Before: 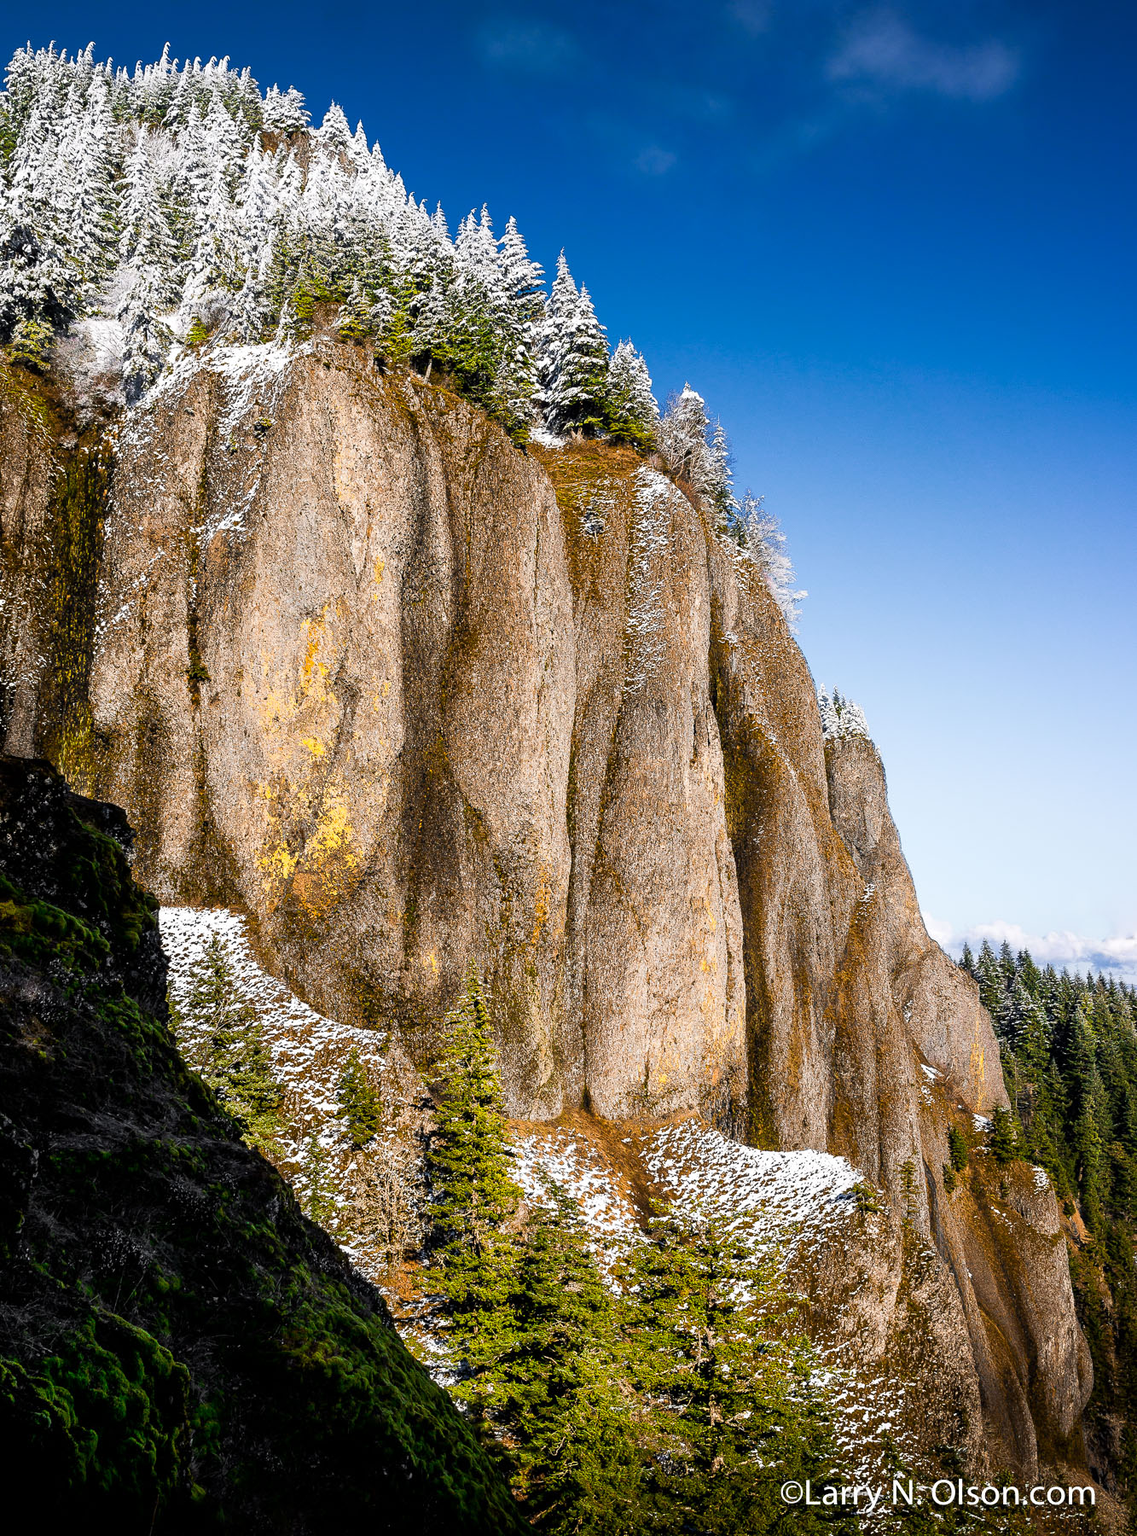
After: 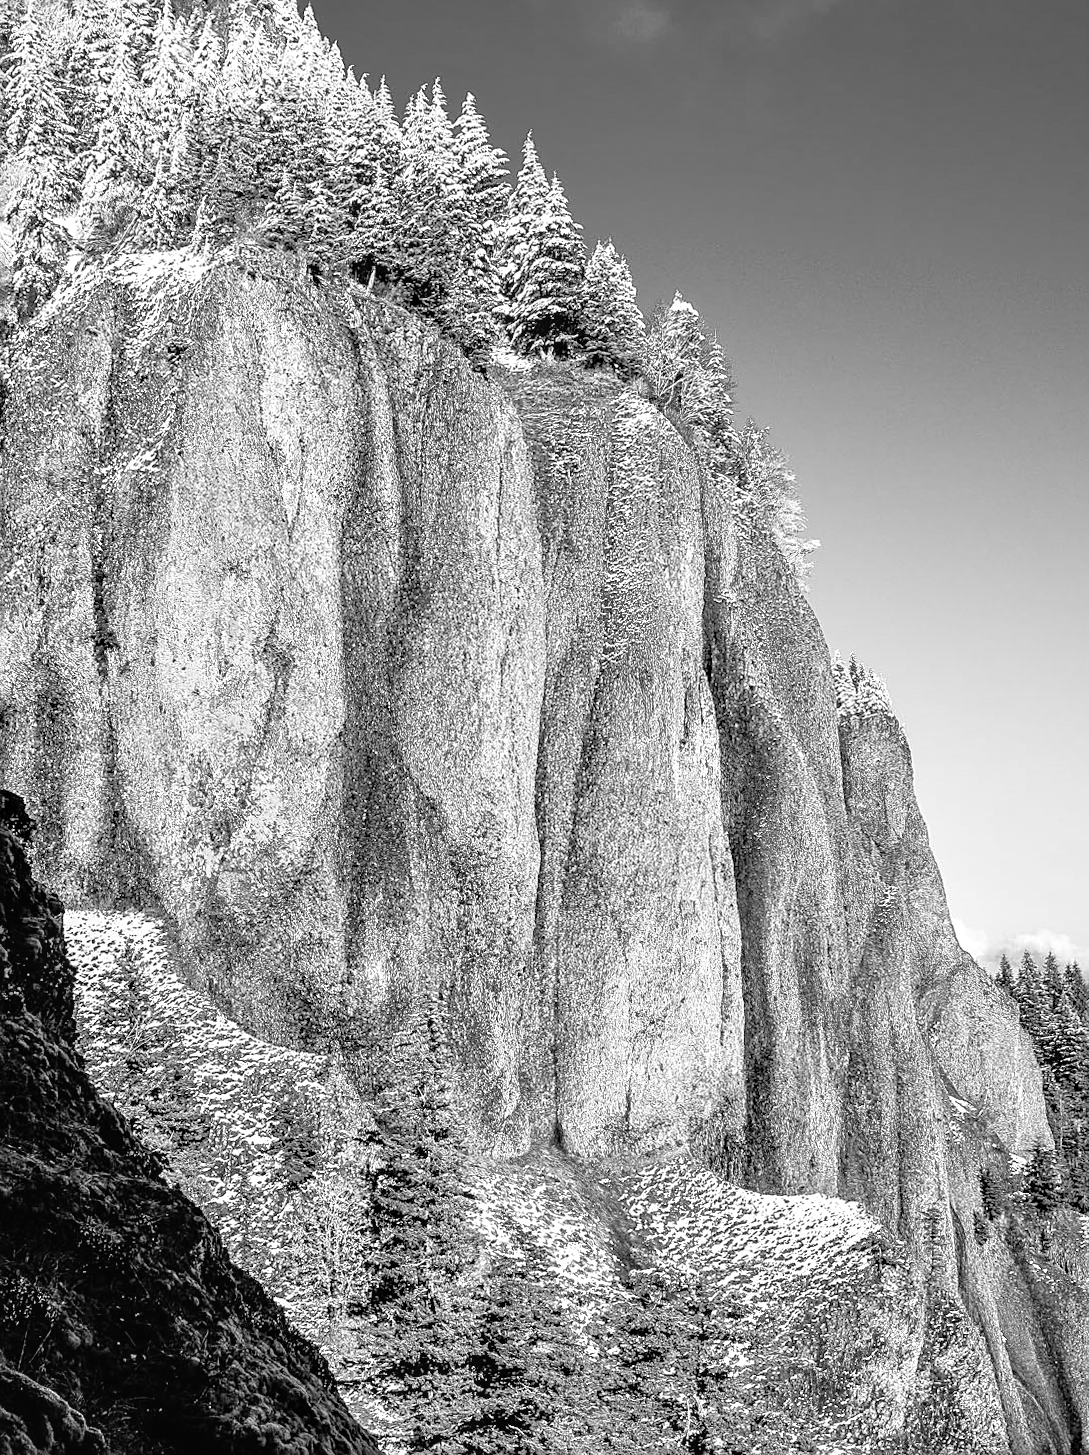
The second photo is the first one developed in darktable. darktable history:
rotate and perspective: lens shift (vertical) 0.048, lens shift (horizontal) -0.024, automatic cropping off
crop and rotate: left 10.071%, top 10.071%, right 10.02%, bottom 10.02%
contrast brightness saturation: saturation -0.04
tone equalizer: -7 EV 0.15 EV, -6 EV 0.6 EV, -5 EV 1.15 EV, -4 EV 1.33 EV, -3 EV 1.15 EV, -2 EV 0.6 EV, -1 EV 0.15 EV, mask exposure compensation -0.5 EV
sharpen: on, module defaults
color zones: curves: ch0 [(0.004, 0.588) (0.116, 0.636) (0.259, 0.476) (0.423, 0.464) (0.75, 0.5)]; ch1 [(0, 0) (0.143, 0) (0.286, 0) (0.429, 0) (0.571, 0) (0.714, 0) (0.857, 0)]
local contrast: on, module defaults
